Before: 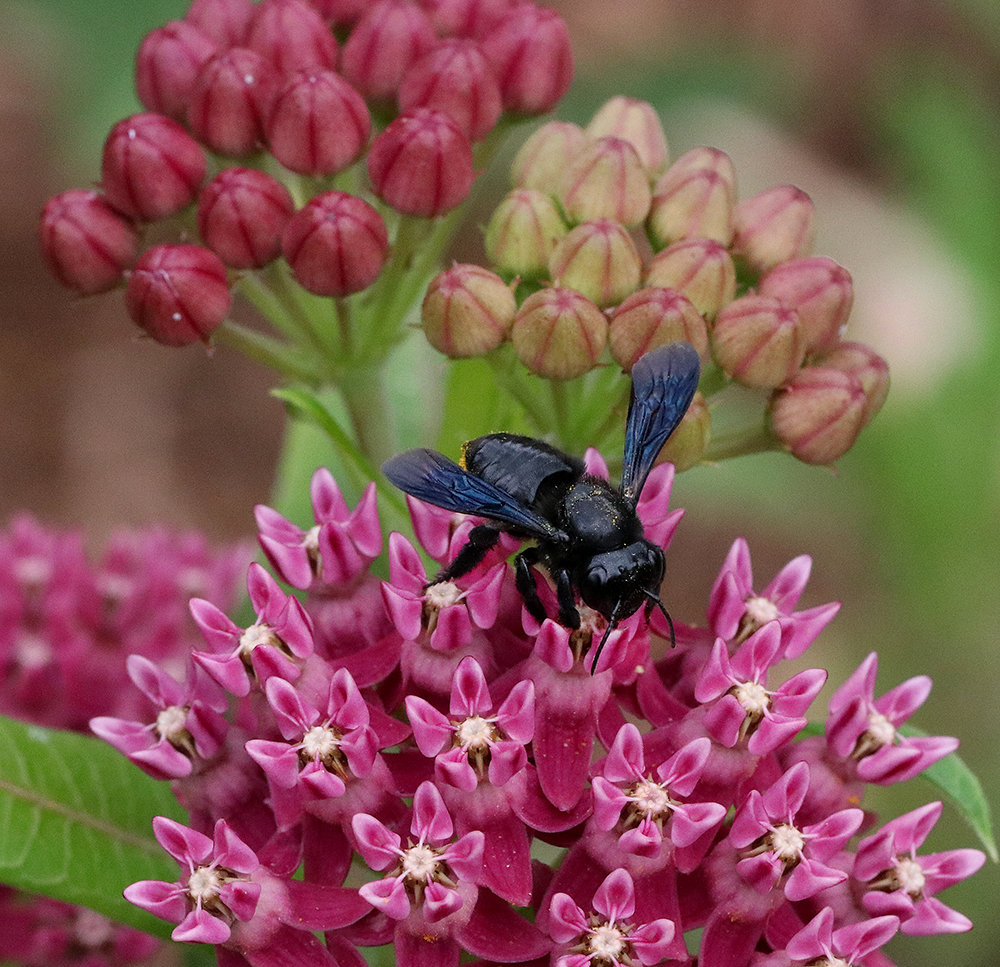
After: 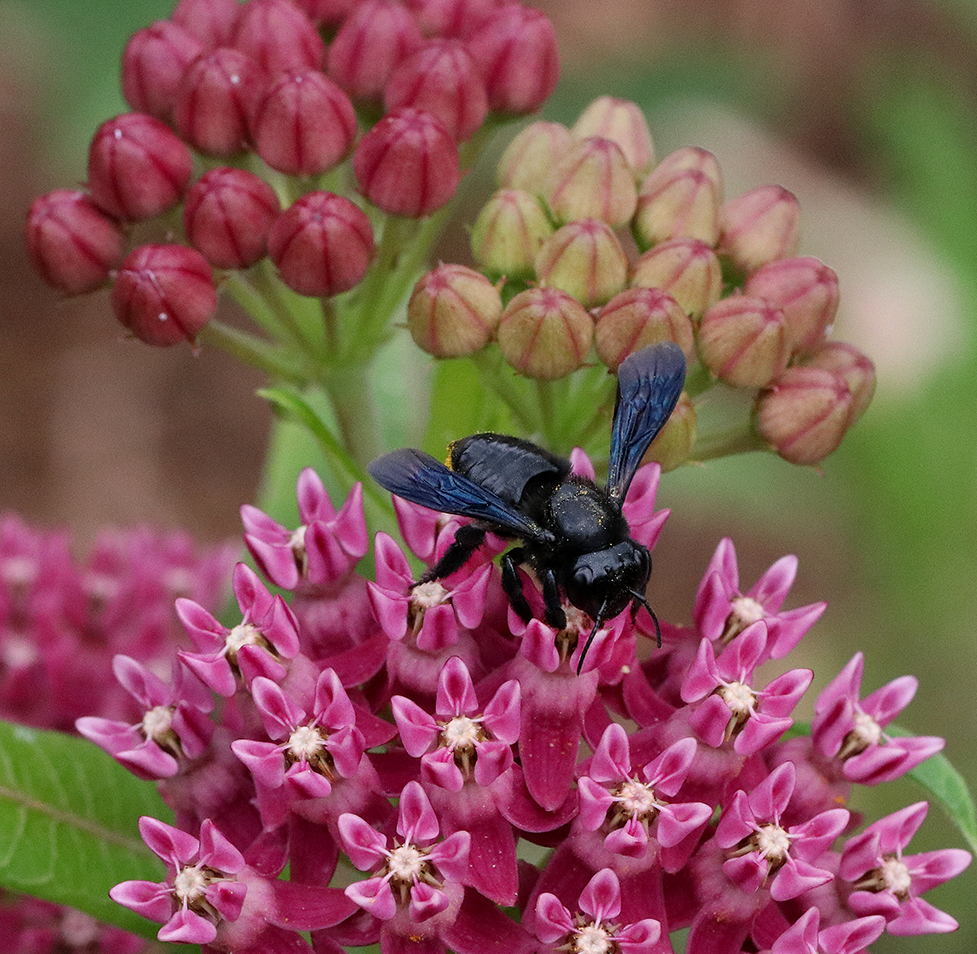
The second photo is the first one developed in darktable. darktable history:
crop and rotate: left 1.477%, right 0.761%, bottom 1.336%
